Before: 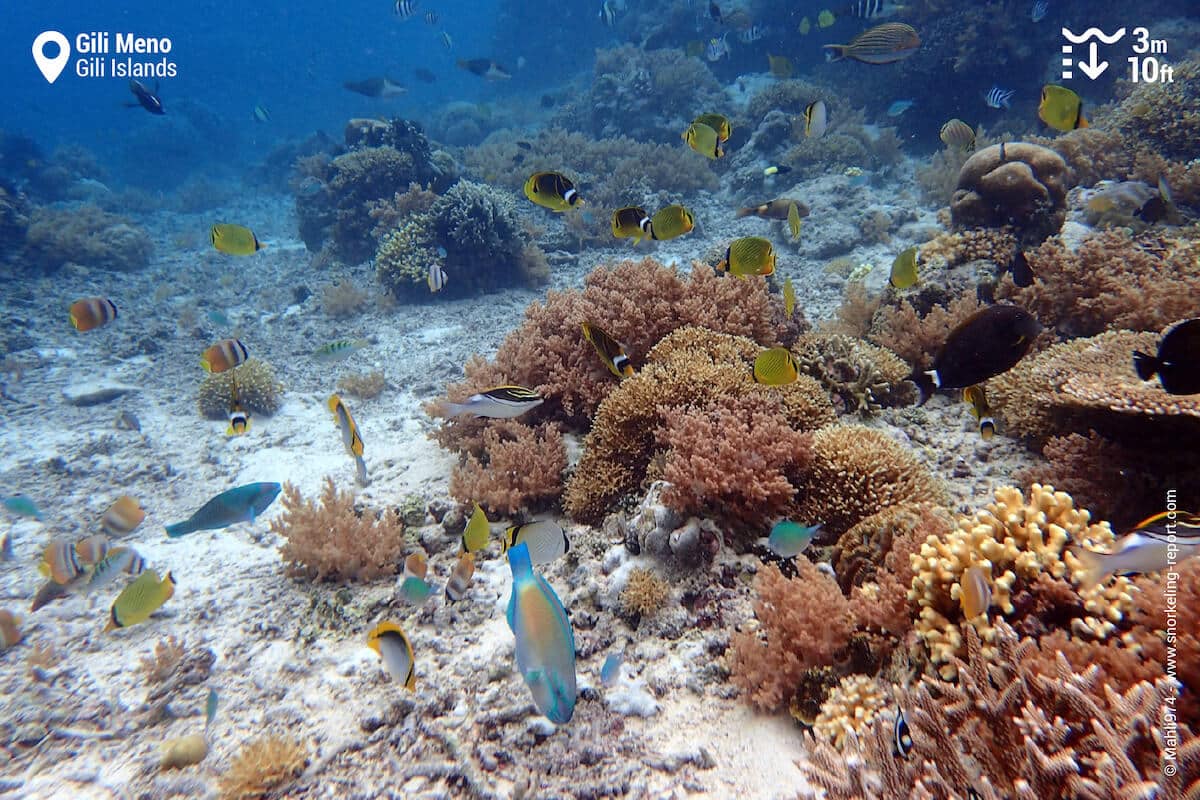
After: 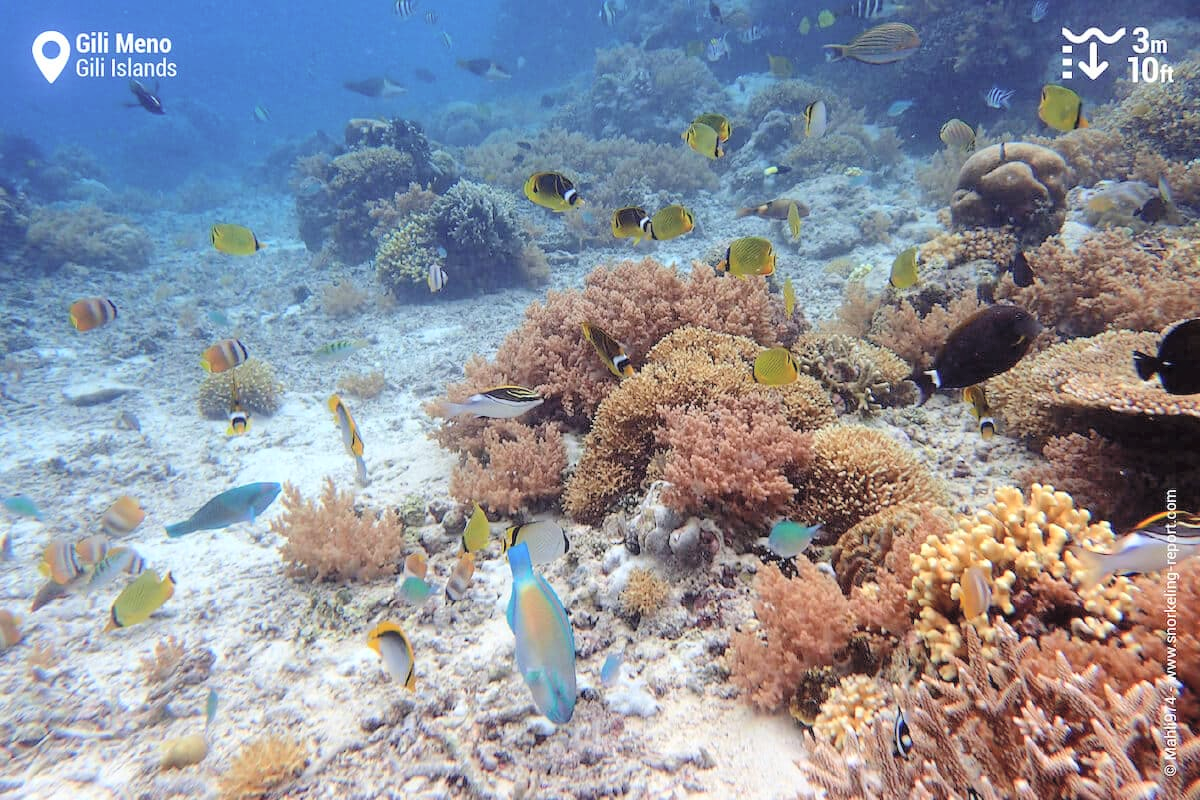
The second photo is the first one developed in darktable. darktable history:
contrast brightness saturation: brightness 0.28
bloom: size 3%, threshold 100%, strength 0%
